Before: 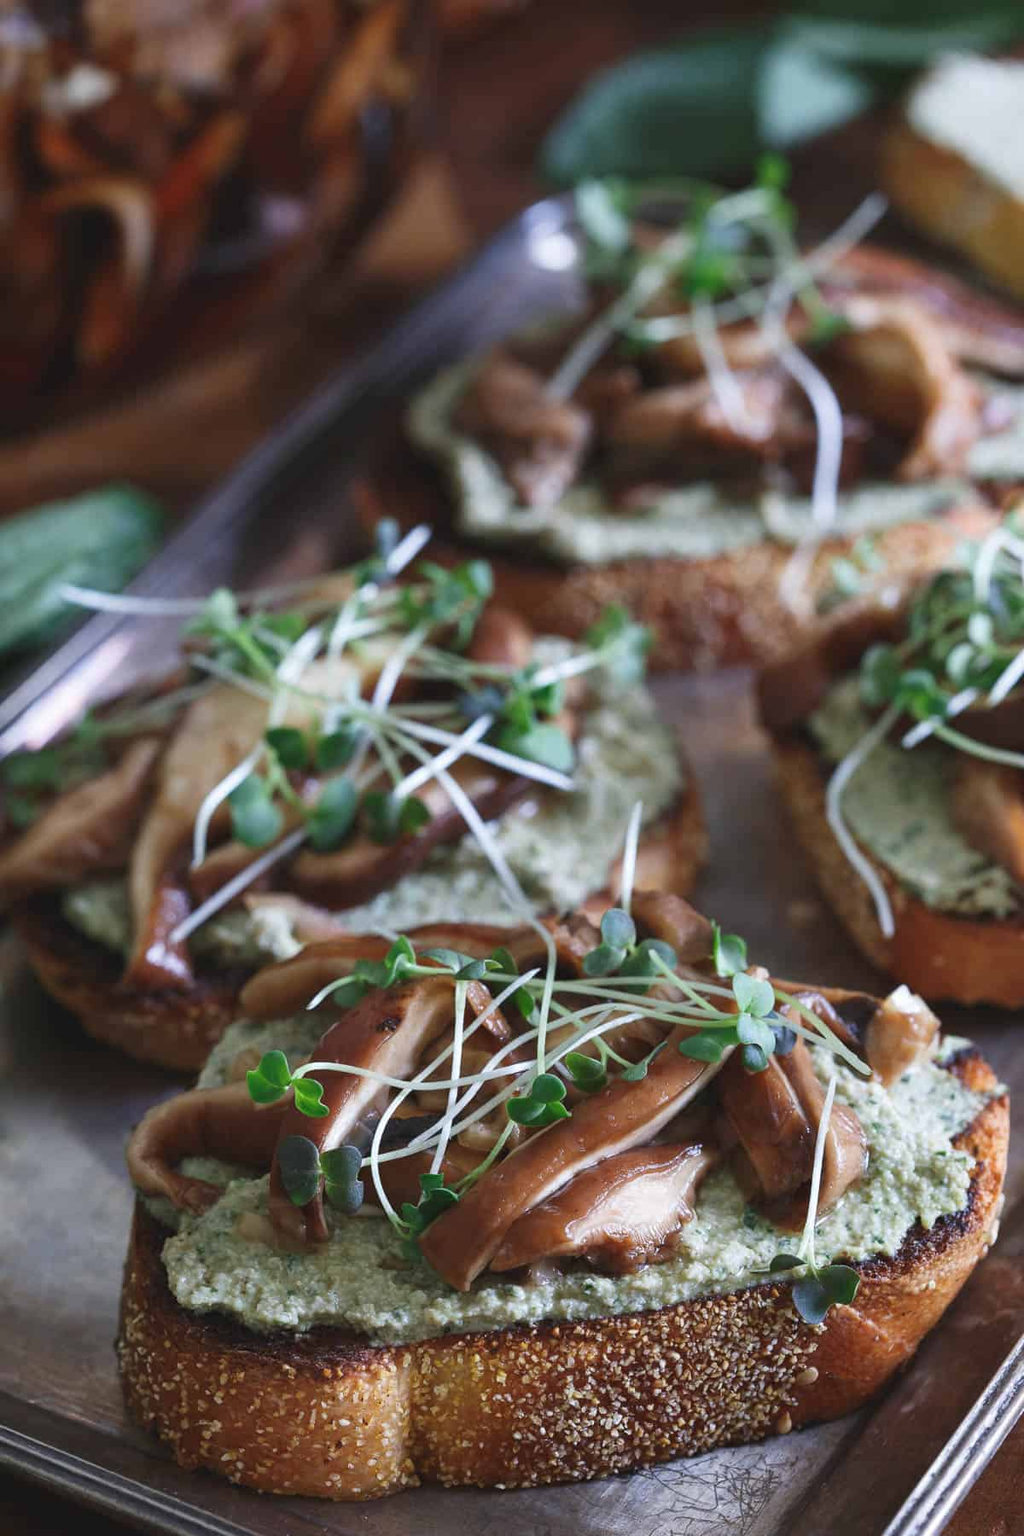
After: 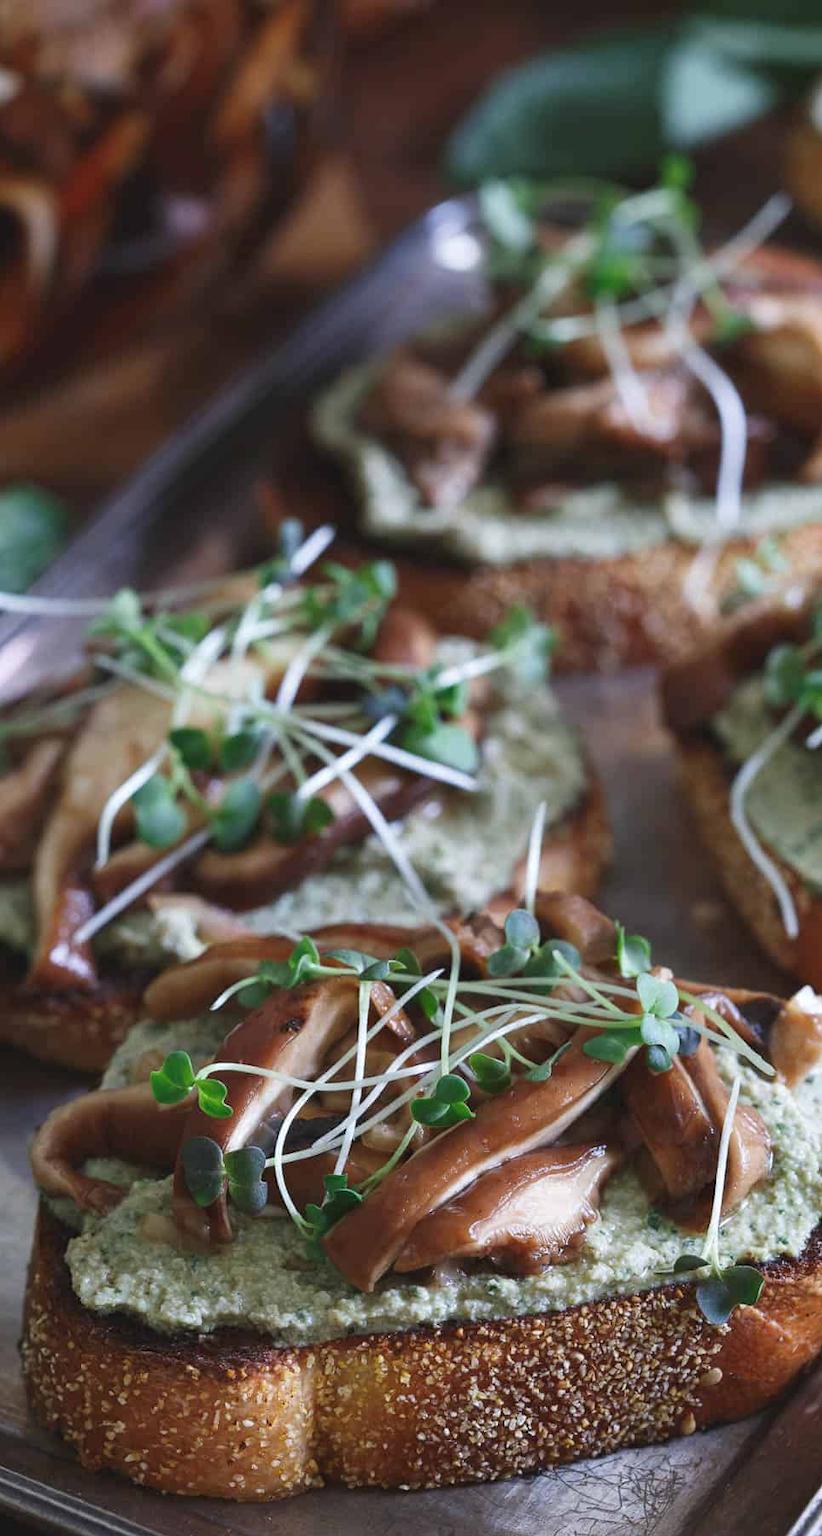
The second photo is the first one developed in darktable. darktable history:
crop and rotate: left 9.474%, right 10.23%
